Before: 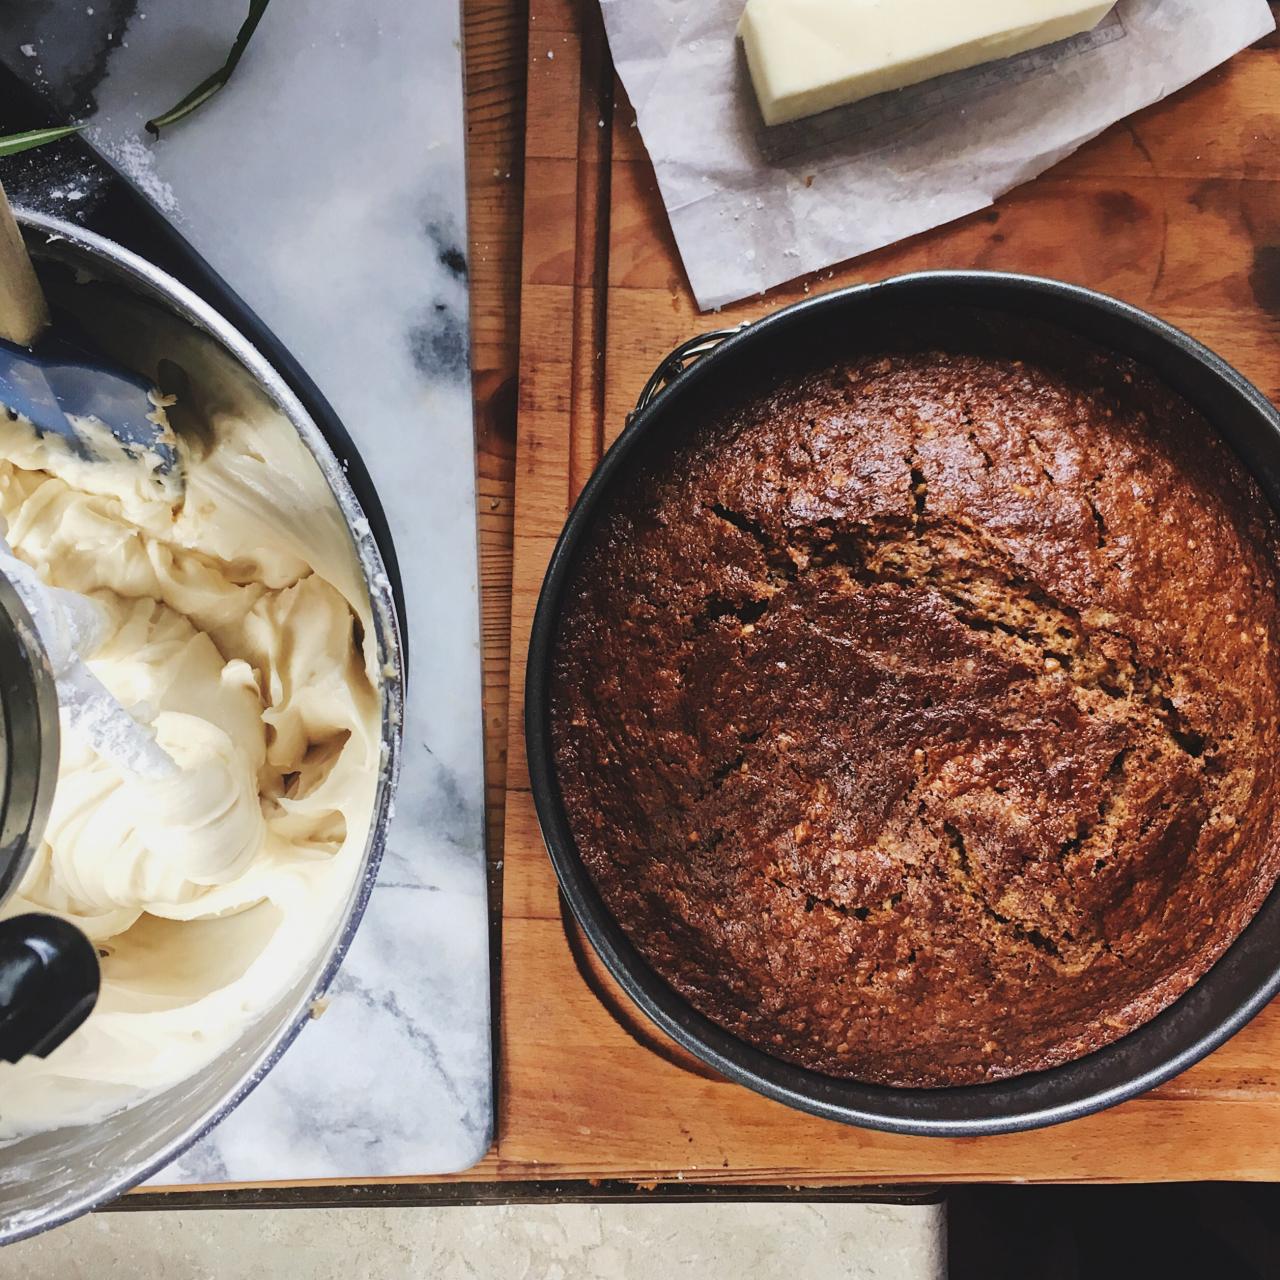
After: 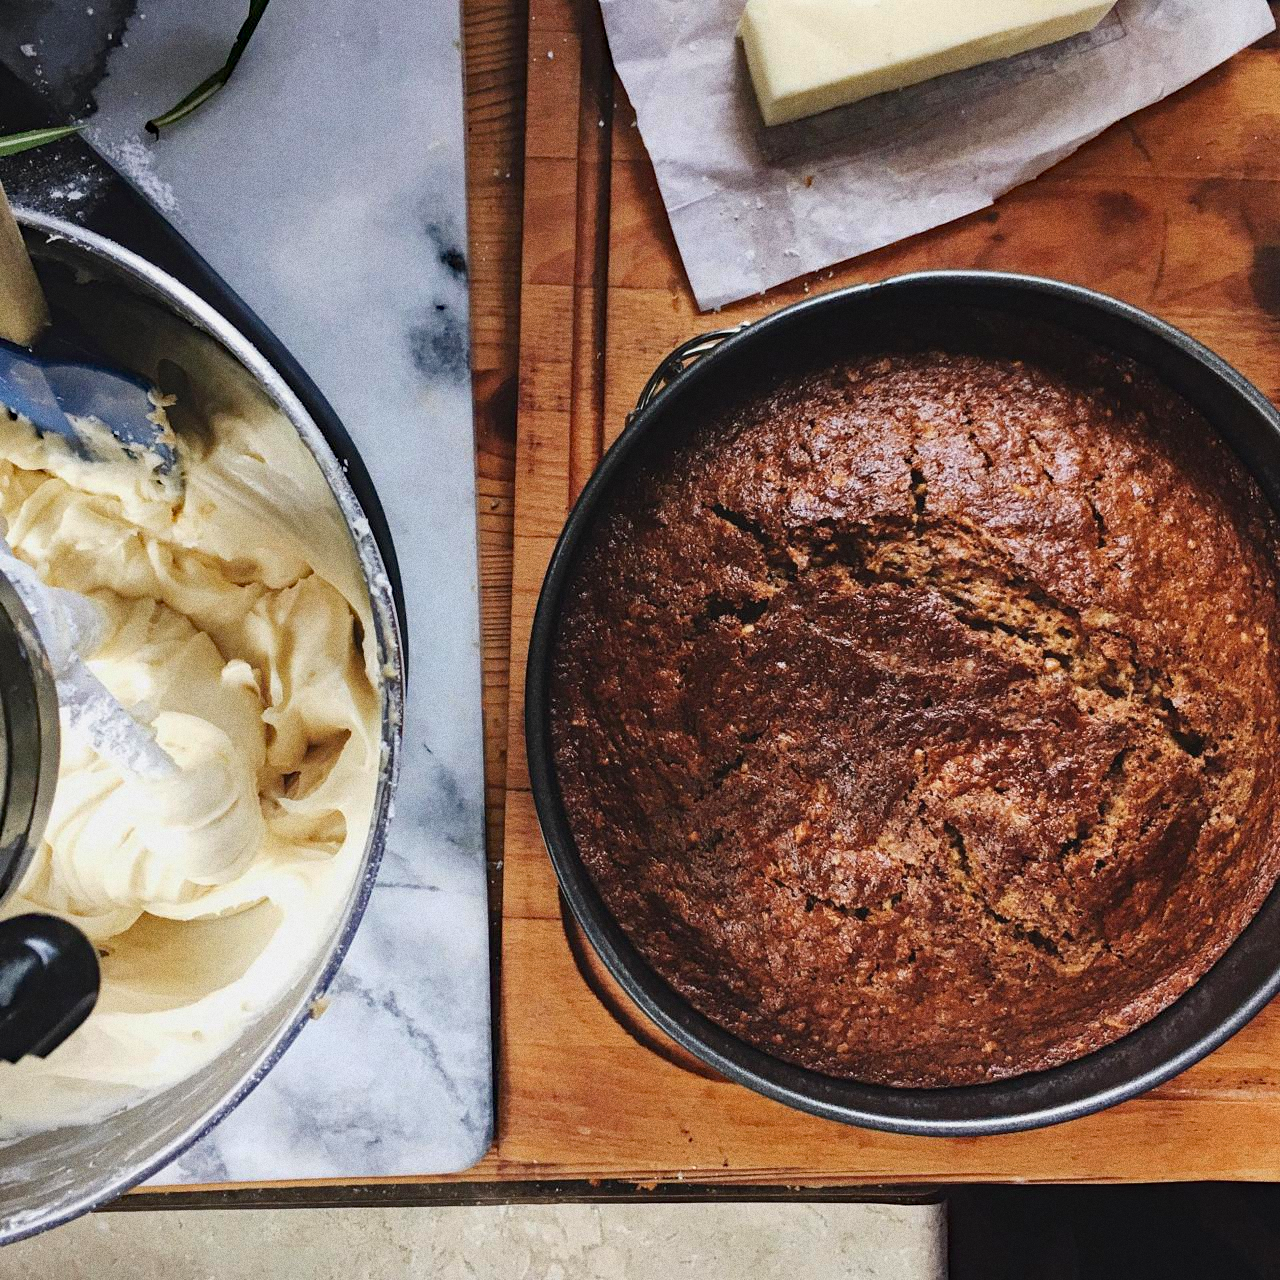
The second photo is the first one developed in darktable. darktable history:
grain: coarseness 0.09 ISO, strength 40%
haze removal: strength 0.29, distance 0.25, compatibility mode true, adaptive false
